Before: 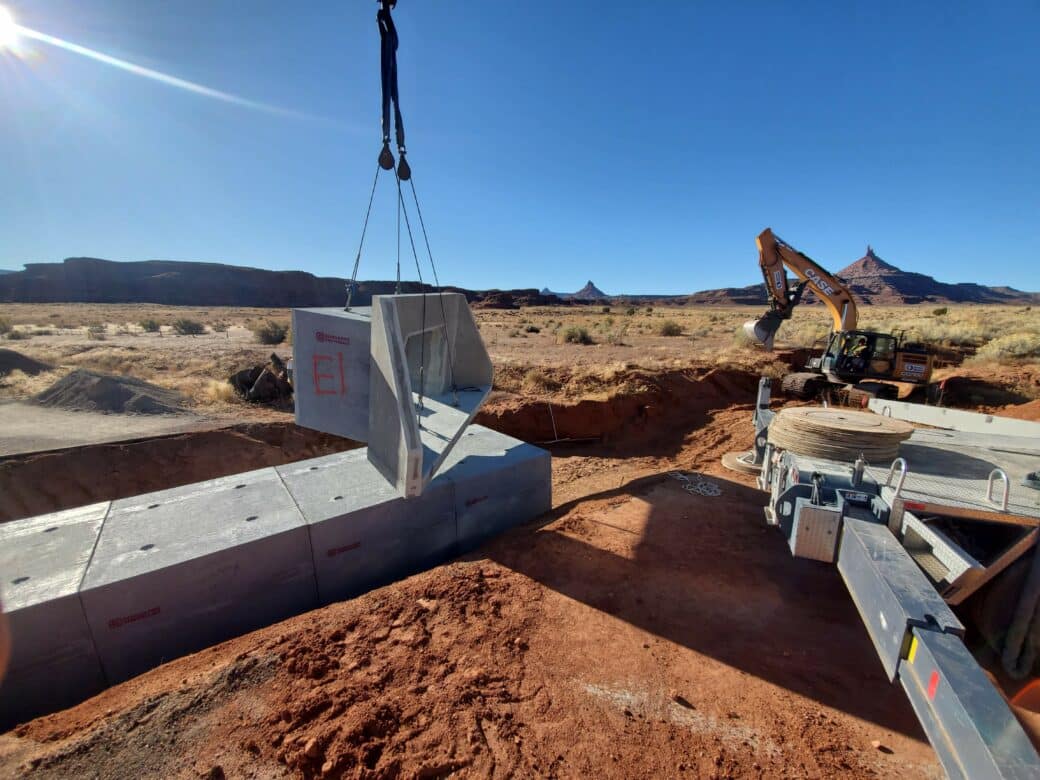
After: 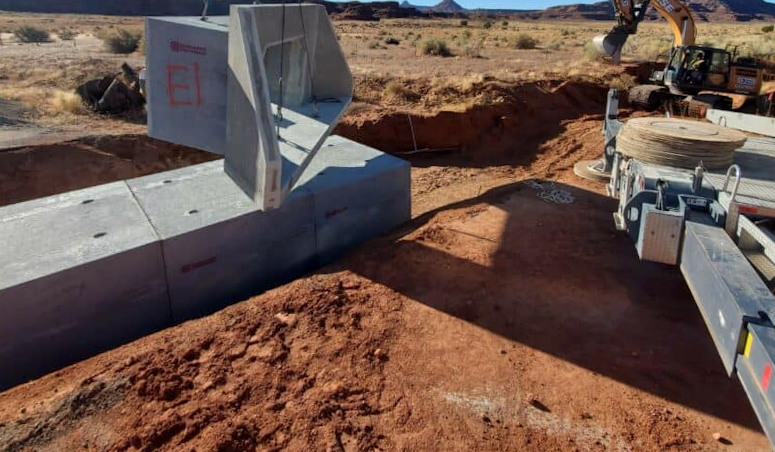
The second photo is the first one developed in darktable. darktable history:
crop and rotate: left 17.299%, top 35.115%, right 7.015%, bottom 1.024%
rotate and perspective: rotation -0.013°, lens shift (vertical) -0.027, lens shift (horizontal) 0.178, crop left 0.016, crop right 0.989, crop top 0.082, crop bottom 0.918
